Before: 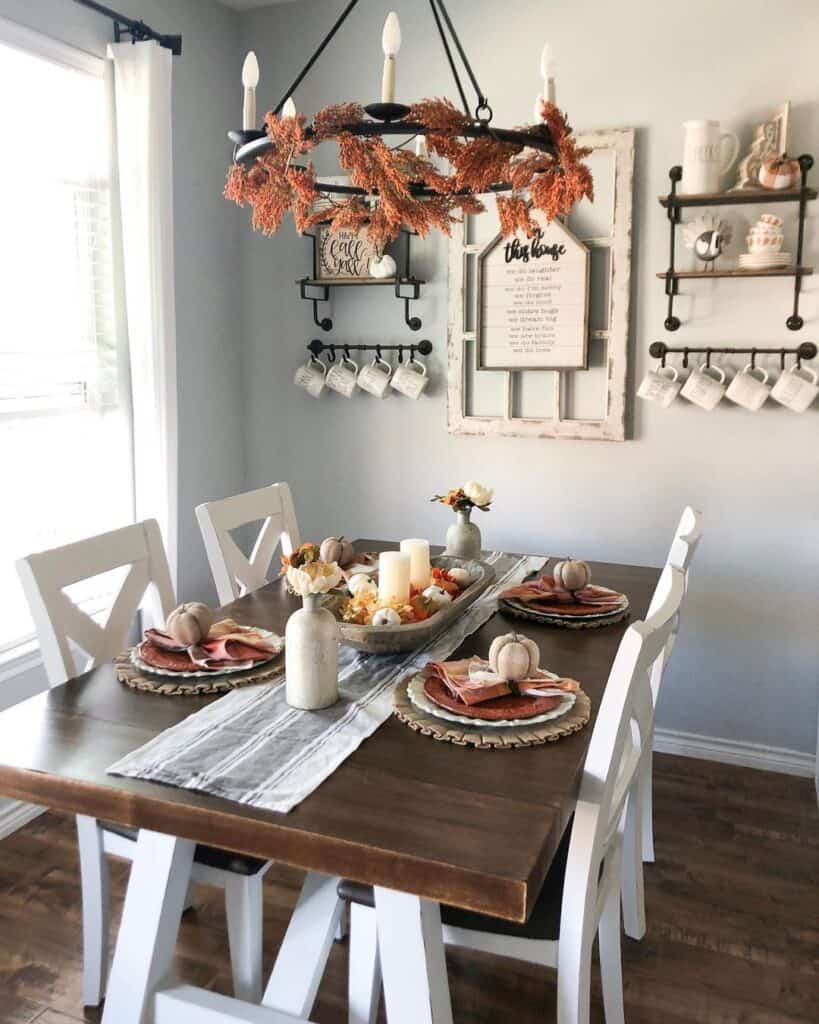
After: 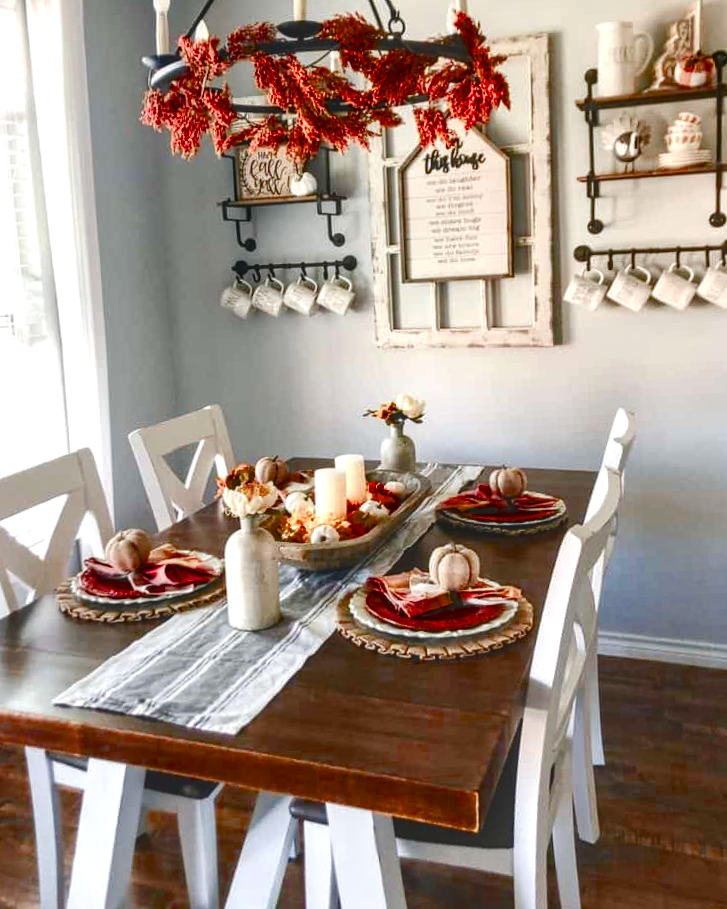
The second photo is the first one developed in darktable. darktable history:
color zones: curves: ch1 [(0.263, 0.53) (0.376, 0.287) (0.487, 0.512) (0.748, 0.547) (1, 0.513)]; ch2 [(0.262, 0.45) (0.751, 0.477)]
crop and rotate: angle 2.91°, left 5.707%, top 5.69%
local contrast: detail 140%
color balance rgb: power › hue 329.6°, global offset › luminance 1.972%, linear chroma grading › global chroma 15.252%, perceptual saturation grading › global saturation 24.834%, perceptual saturation grading › highlights -51.118%, perceptual saturation grading › mid-tones 19.827%, perceptual saturation grading › shadows 60.555%, global vibrance 16.806%, saturation formula JzAzBz (2021)
